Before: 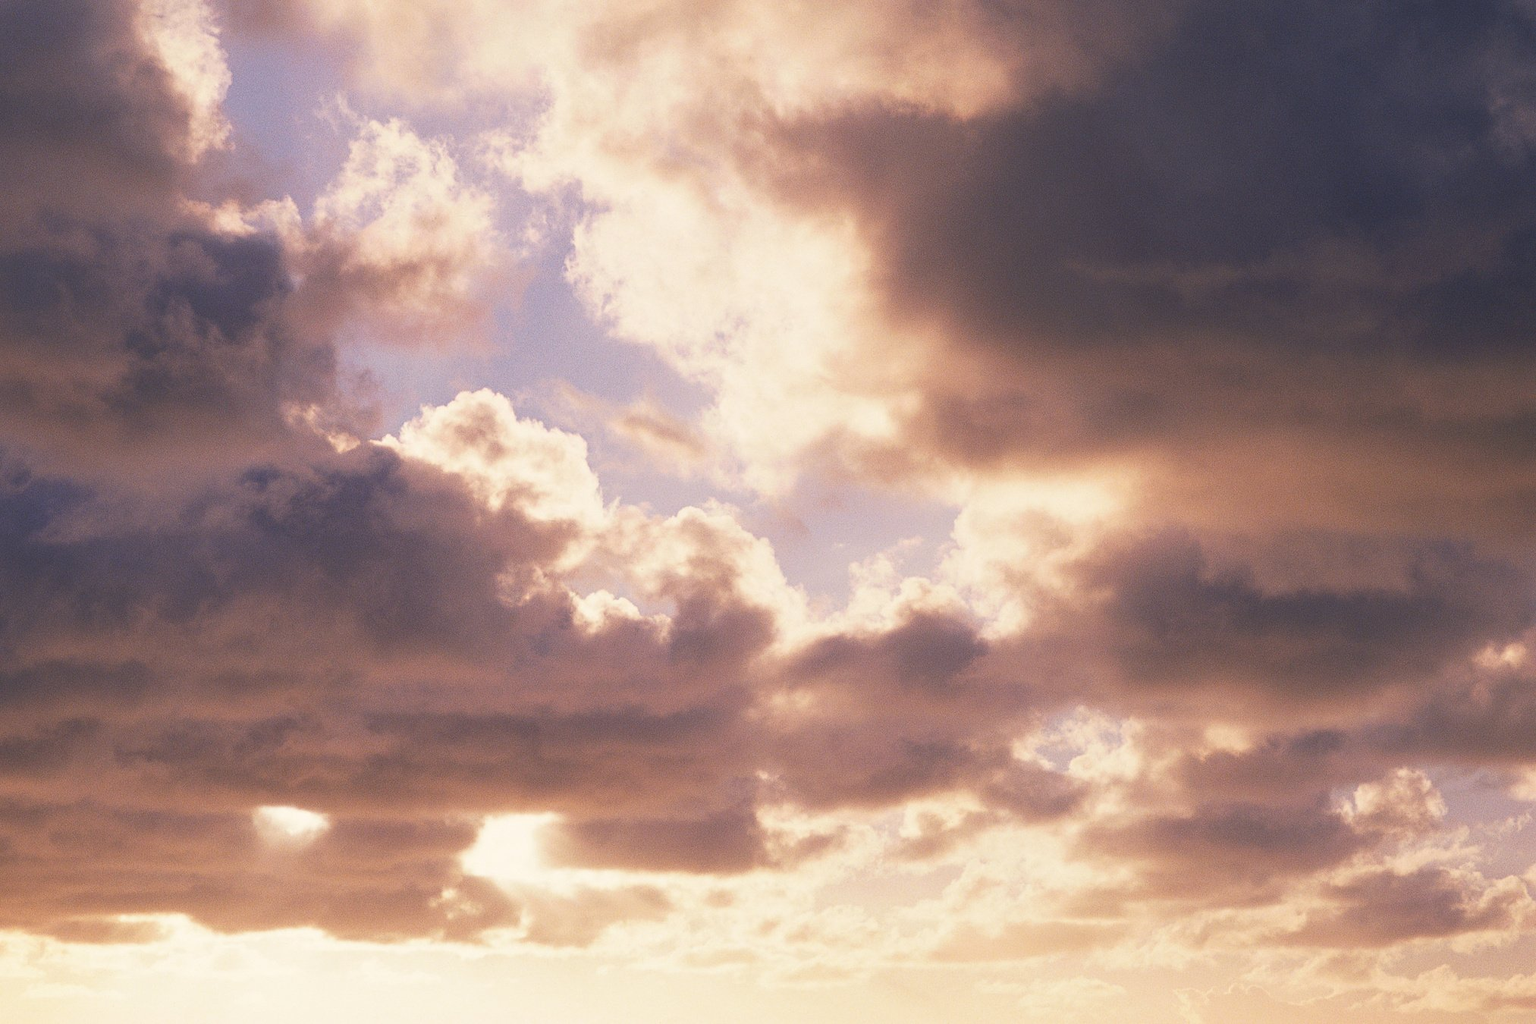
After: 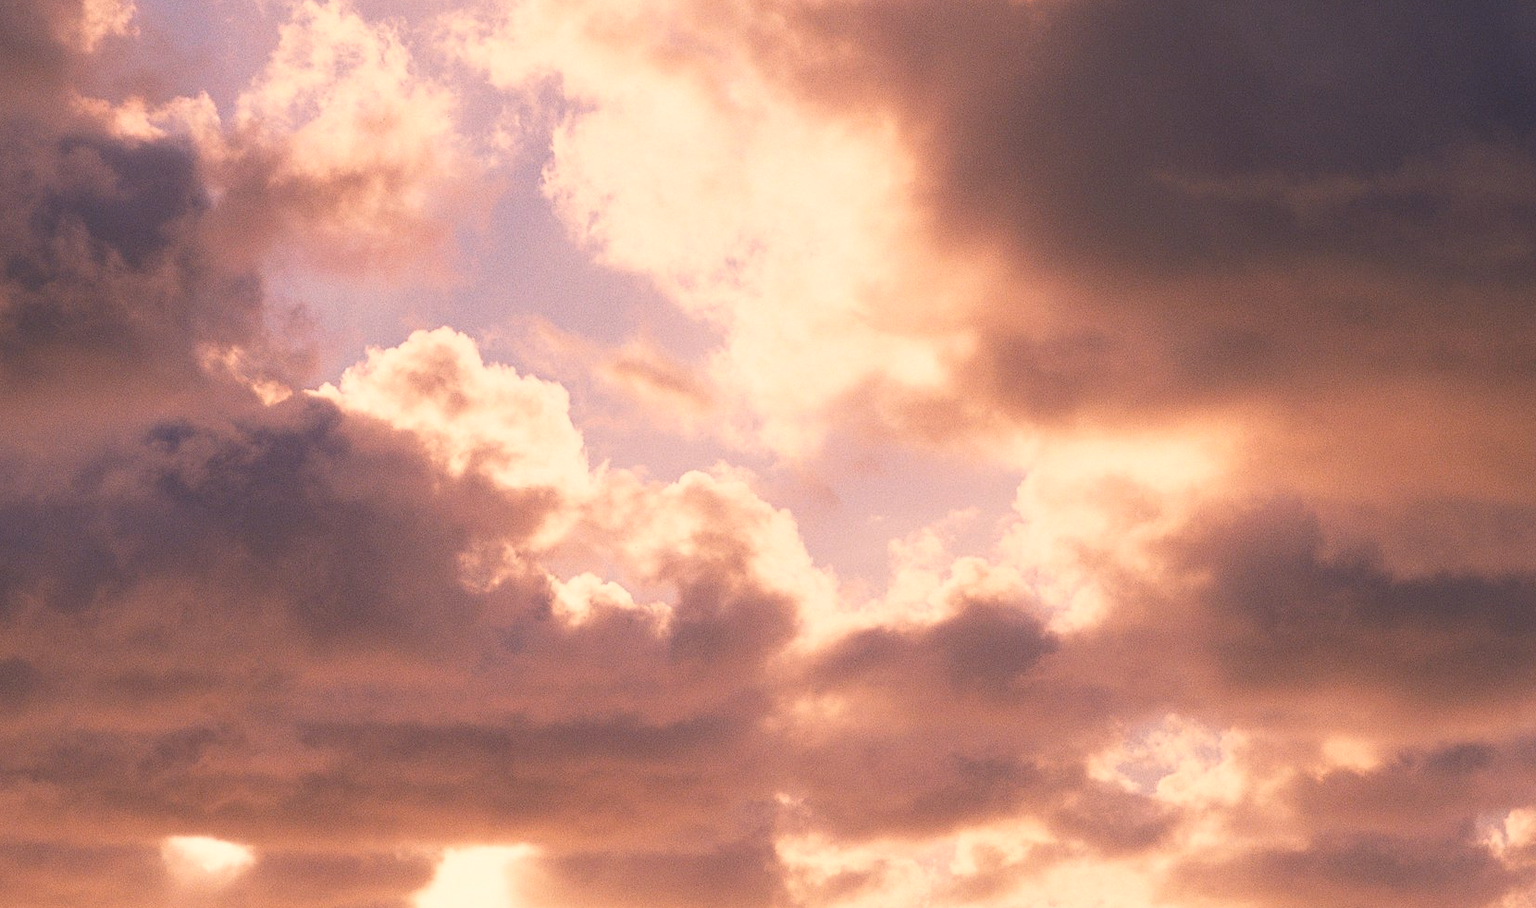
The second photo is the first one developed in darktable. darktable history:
white balance: red 1.127, blue 0.943
crop: left 7.856%, top 11.836%, right 10.12%, bottom 15.387%
